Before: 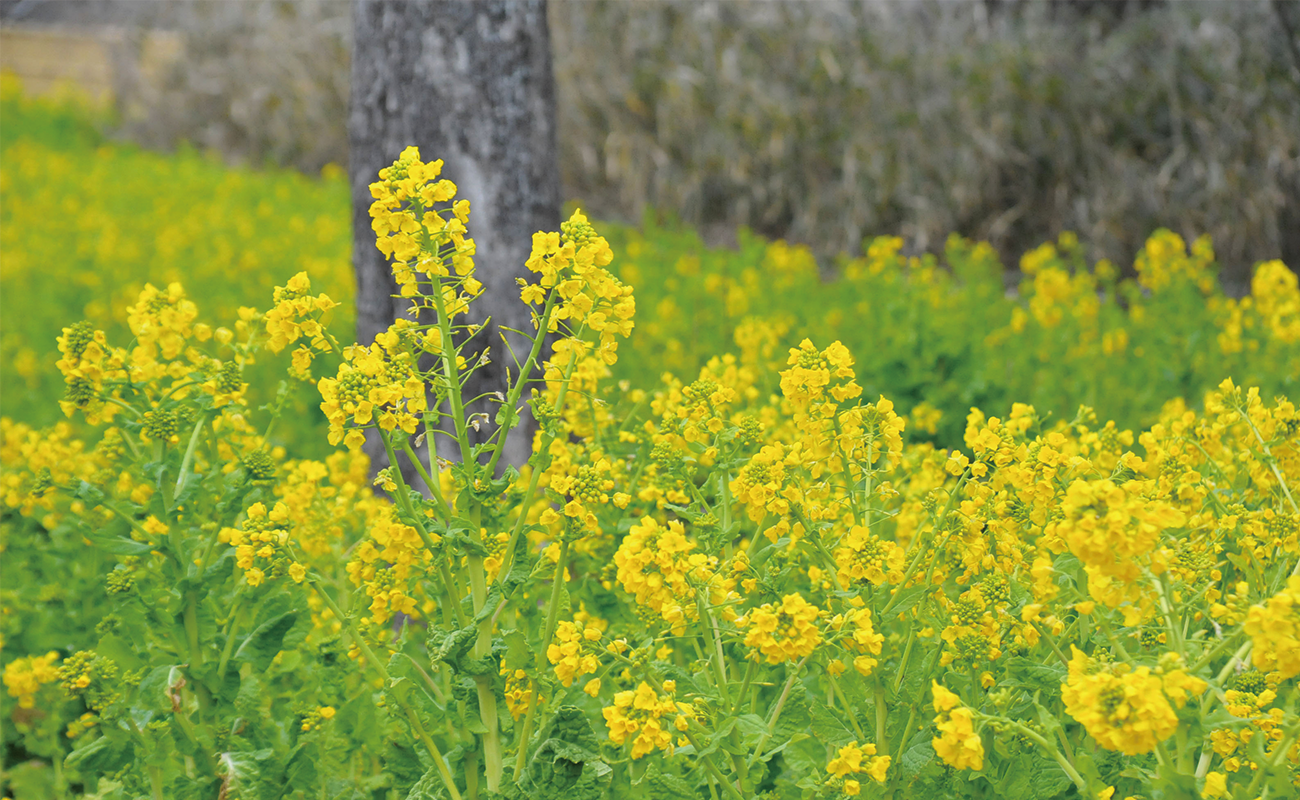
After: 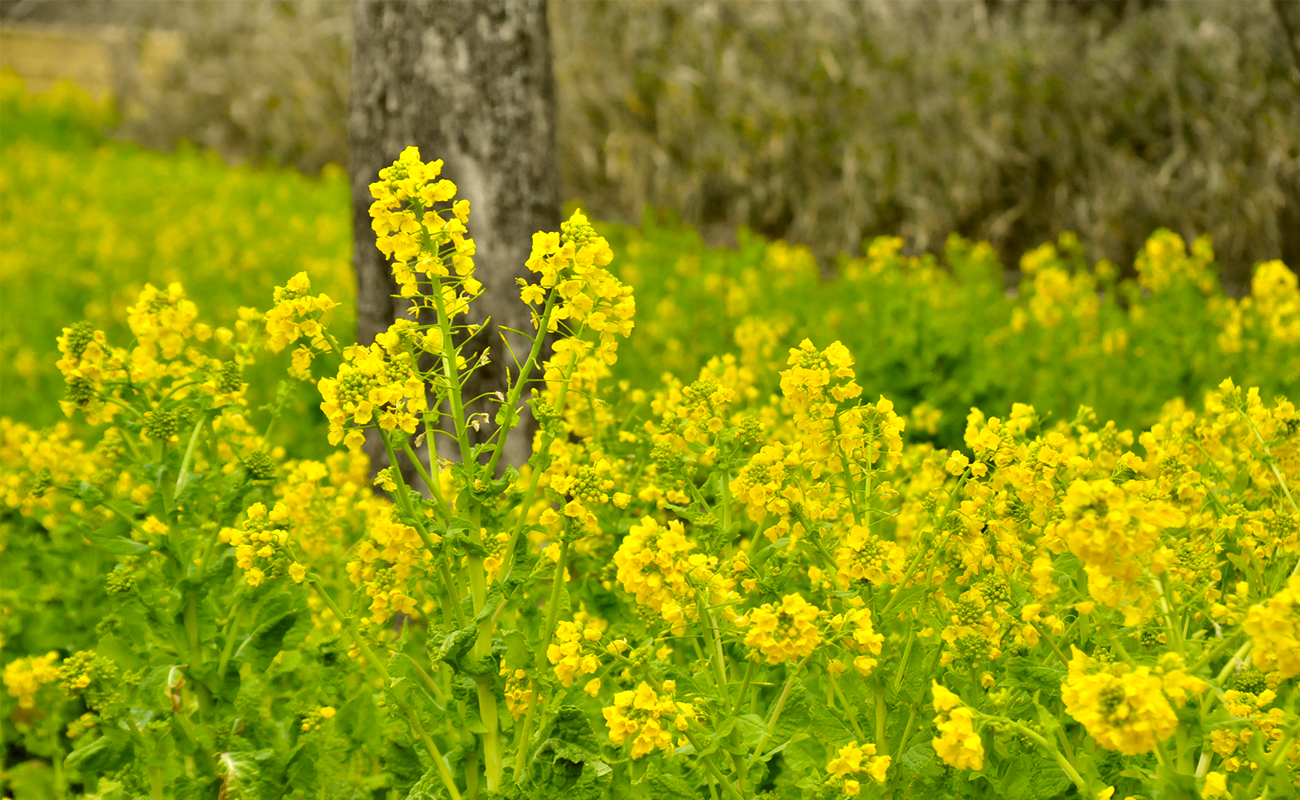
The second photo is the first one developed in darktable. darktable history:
contrast equalizer: y [[0.513, 0.565, 0.608, 0.562, 0.512, 0.5], [0.5 ×6], [0.5, 0.5, 0.5, 0.528, 0.598, 0.658], [0 ×6], [0 ×6]]
color correction: highlights a* 0.162, highlights b* 29.53, shadows a* -0.162, shadows b* 21.09
